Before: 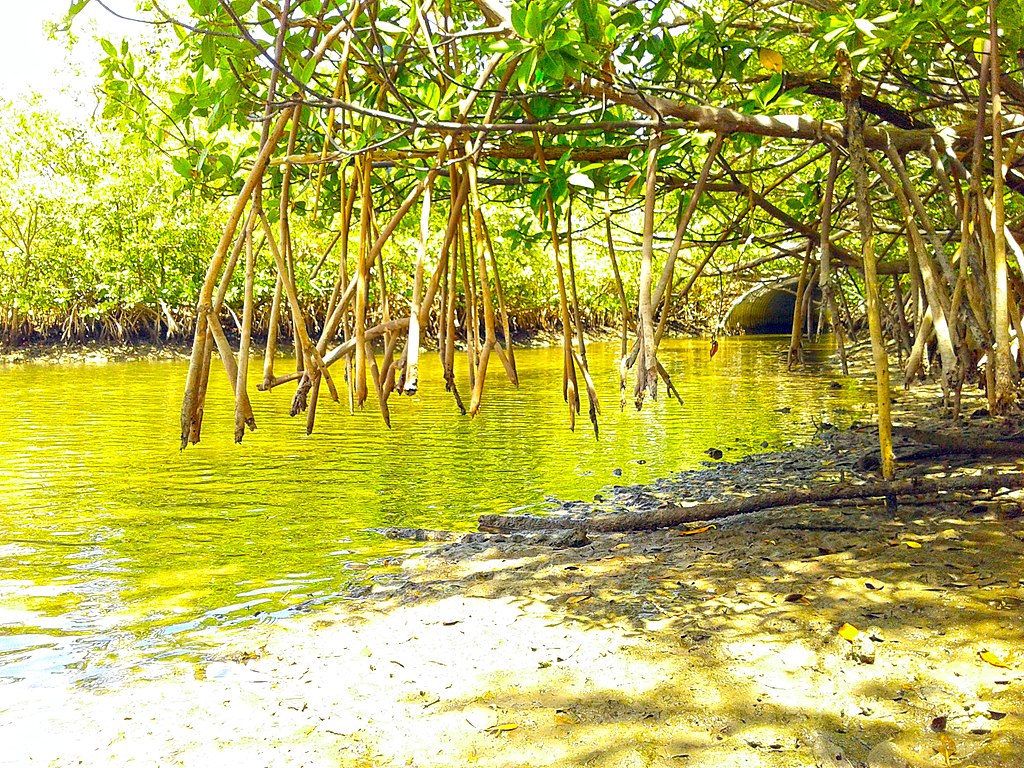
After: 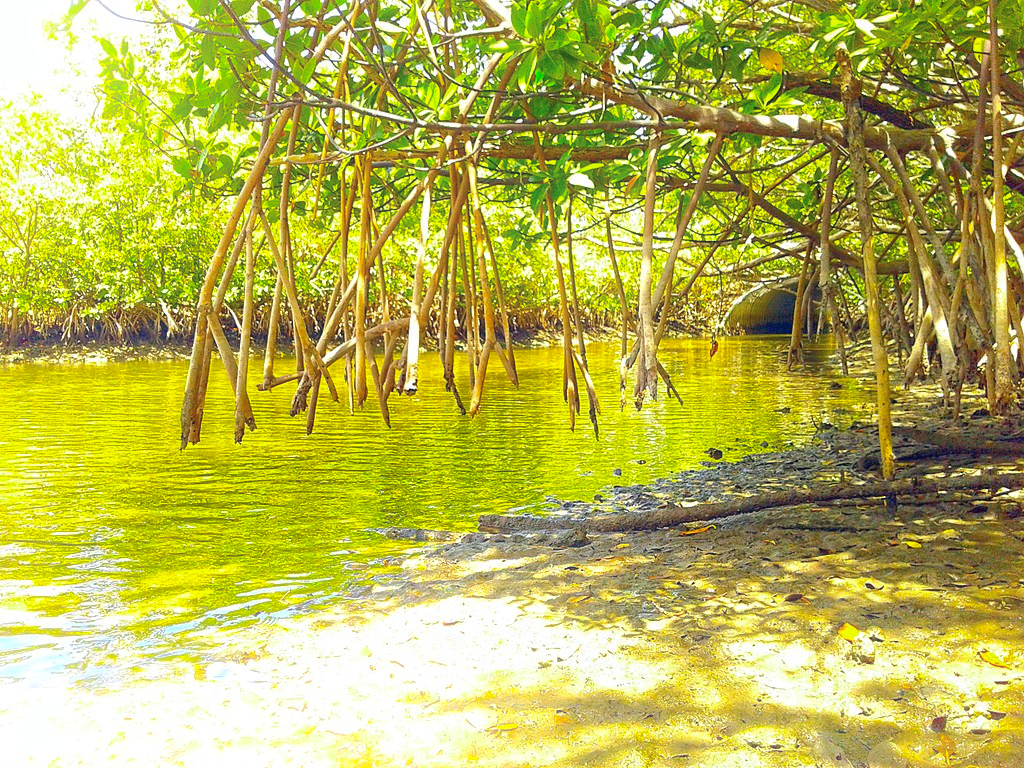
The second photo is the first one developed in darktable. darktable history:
bloom: size 13.65%, threshold 98.39%, strength 4.82%
shadows and highlights: on, module defaults
